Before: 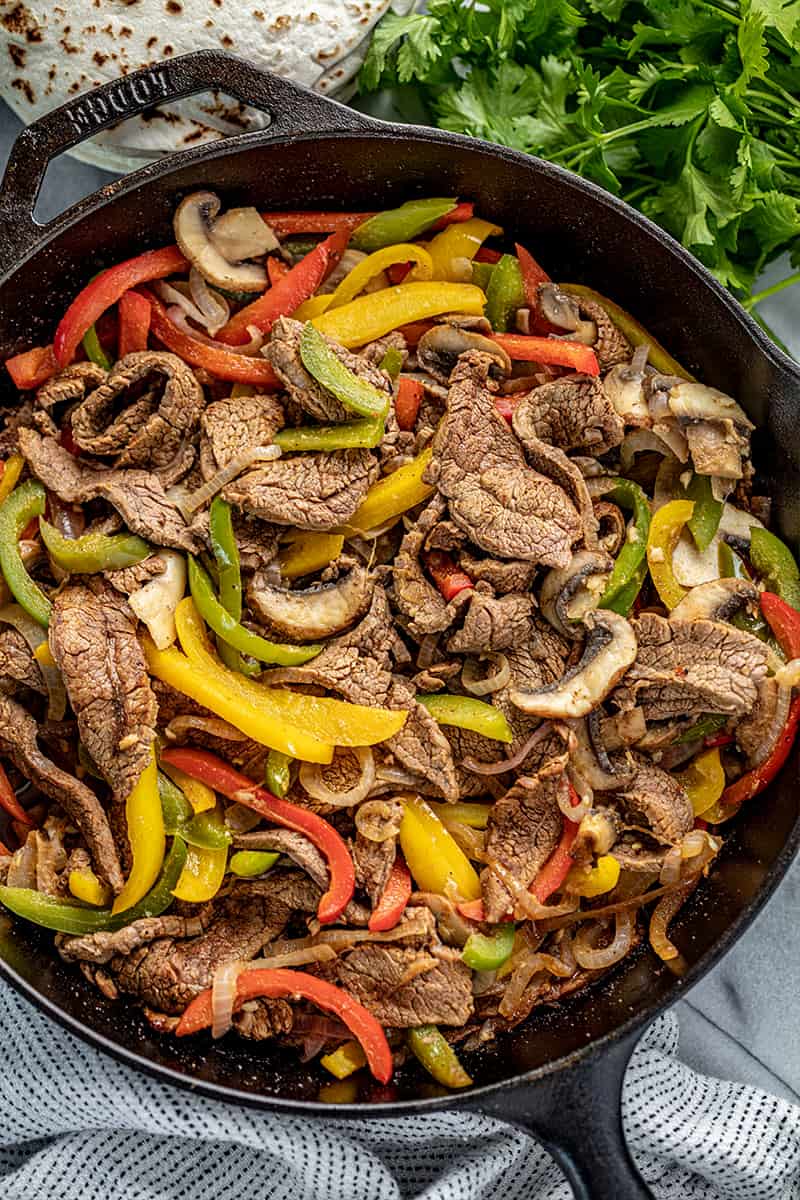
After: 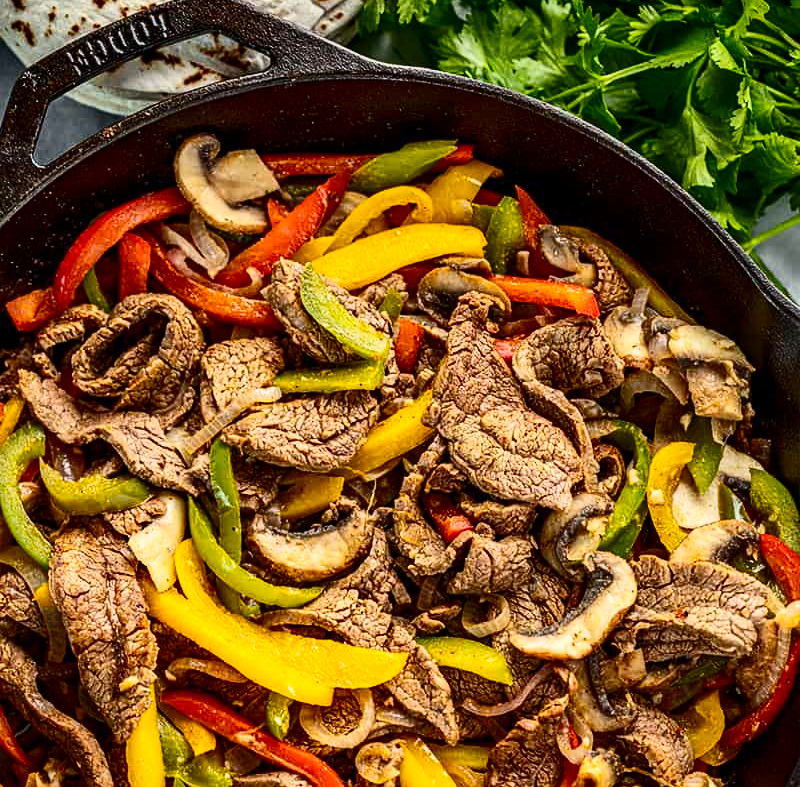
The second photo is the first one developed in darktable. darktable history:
crop and rotate: top 4.848%, bottom 29.503%
white balance: red 1.009, blue 0.985
color balance: output saturation 120%
contrast brightness saturation: contrast 0.28
